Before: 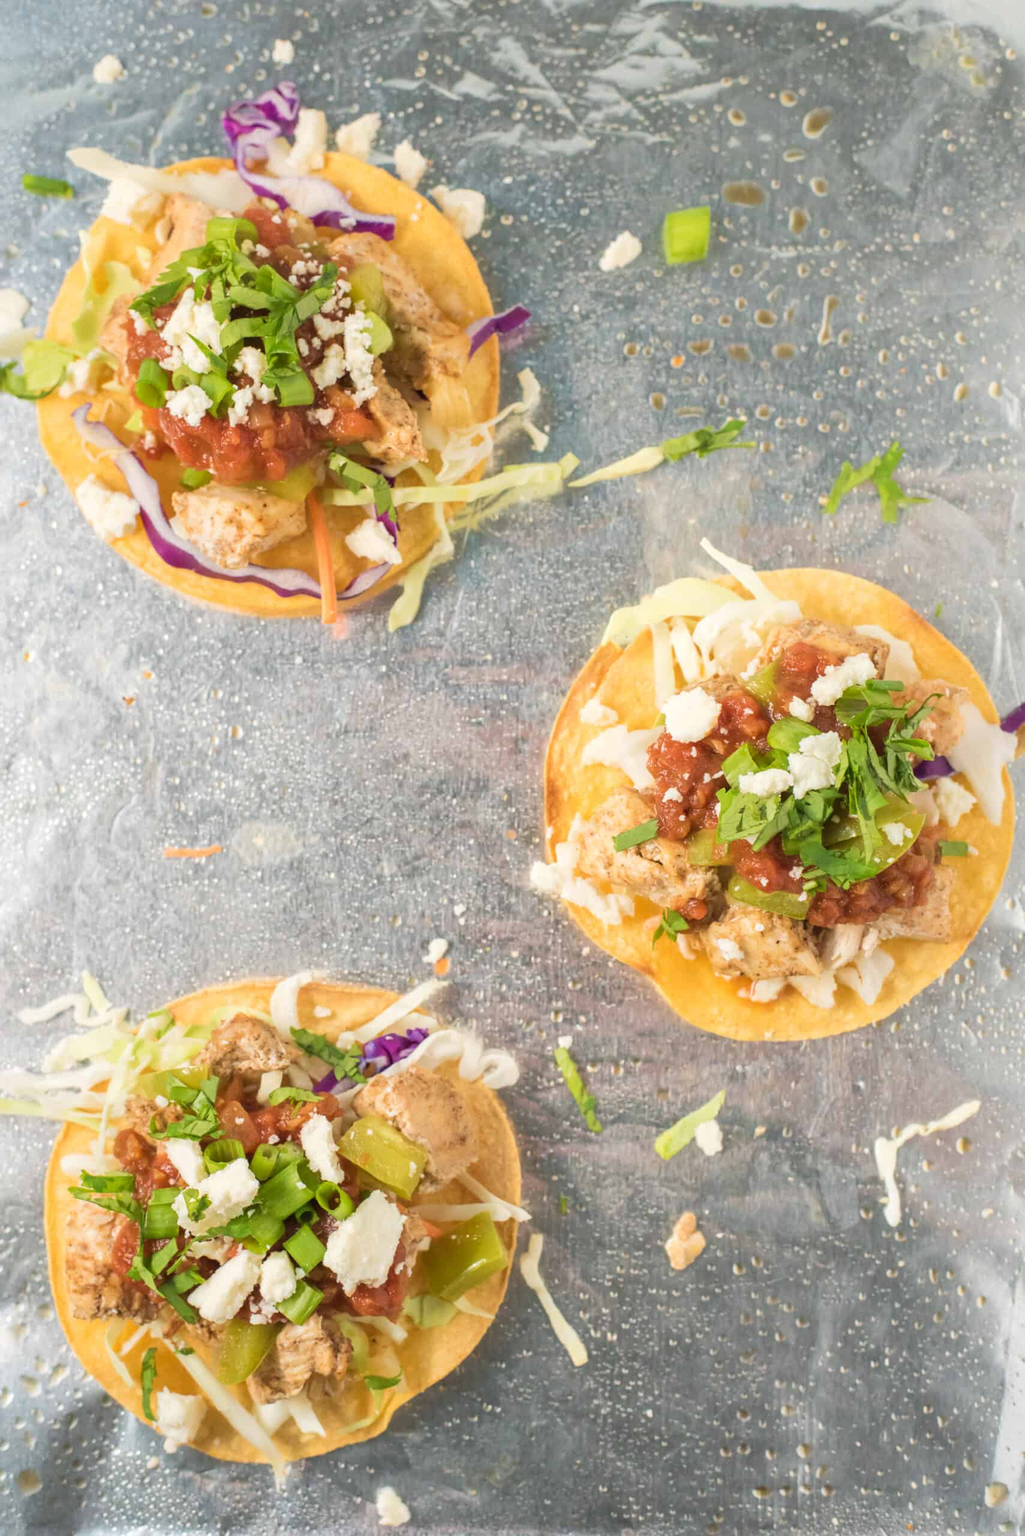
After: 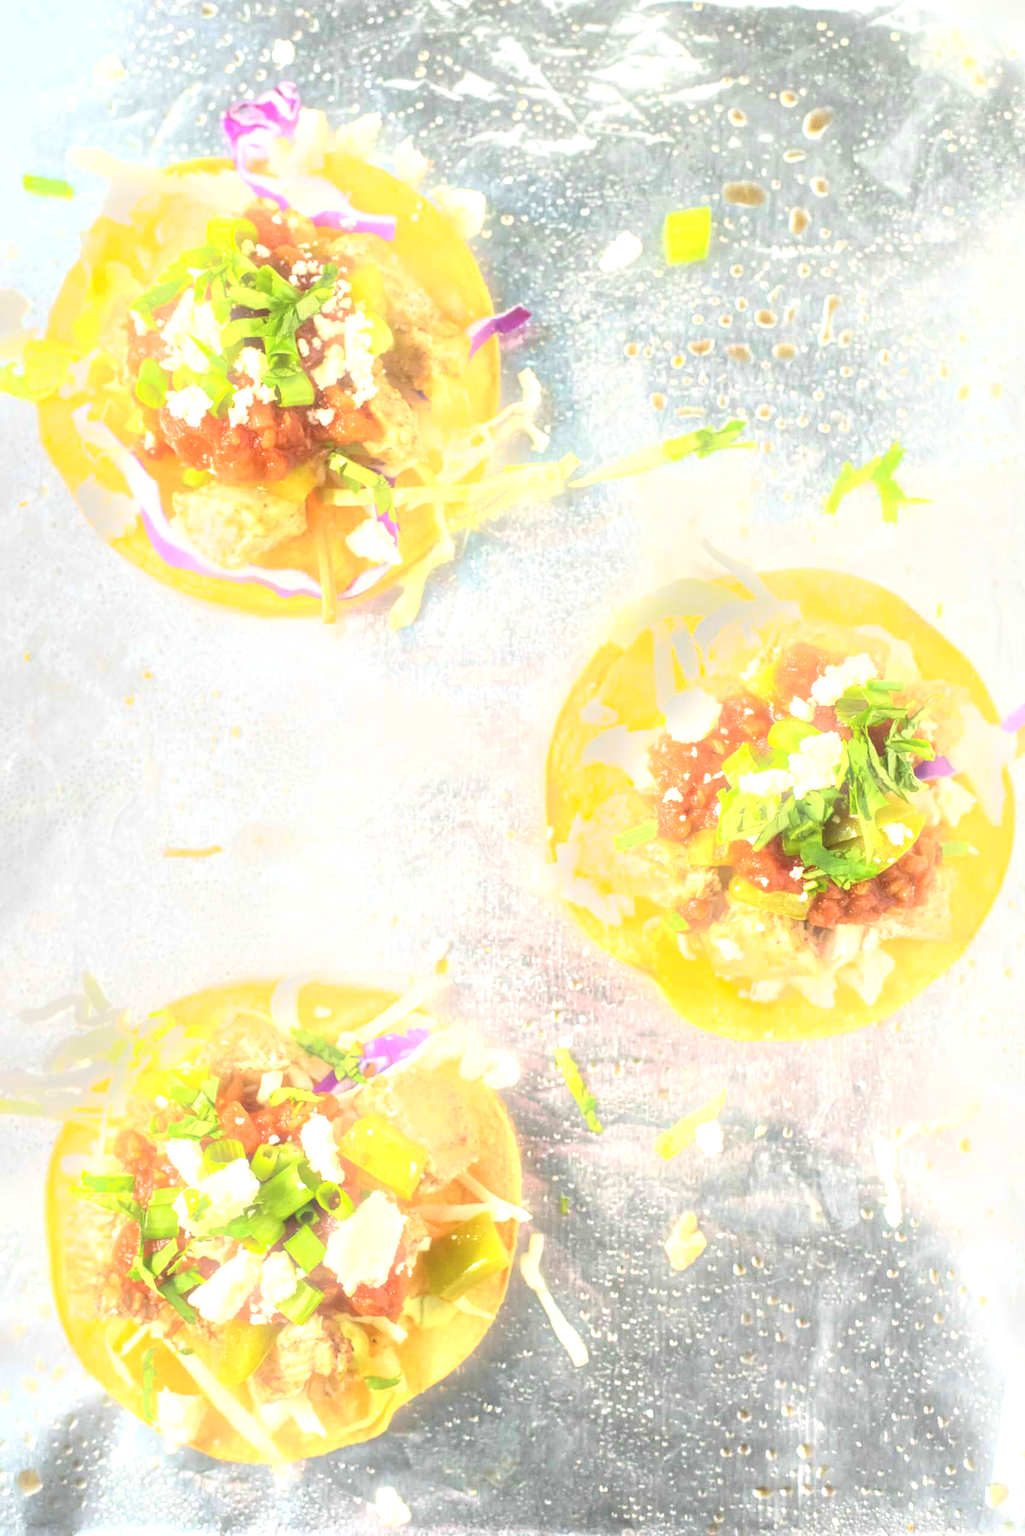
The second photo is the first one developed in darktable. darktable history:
exposure: black level correction 0, exposure 1.198 EV, compensate exposure bias true, compensate highlight preservation false
bloom: size 9%, threshold 100%, strength 7%
